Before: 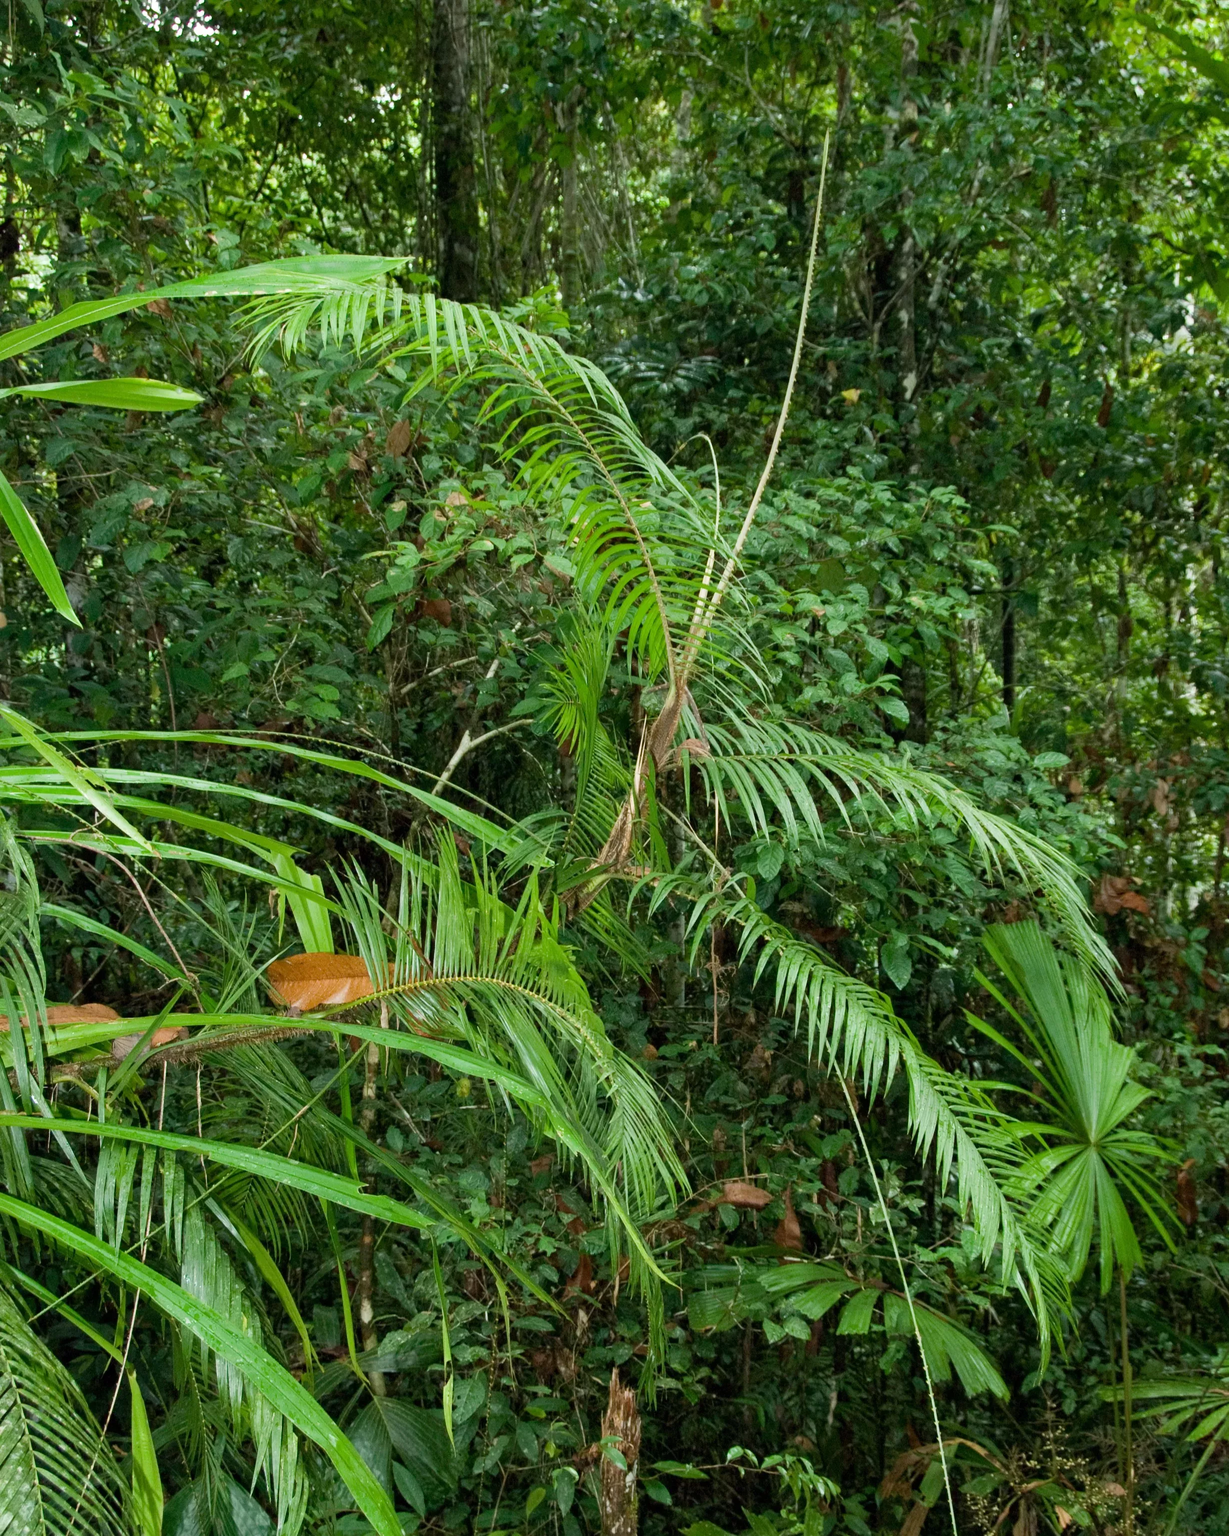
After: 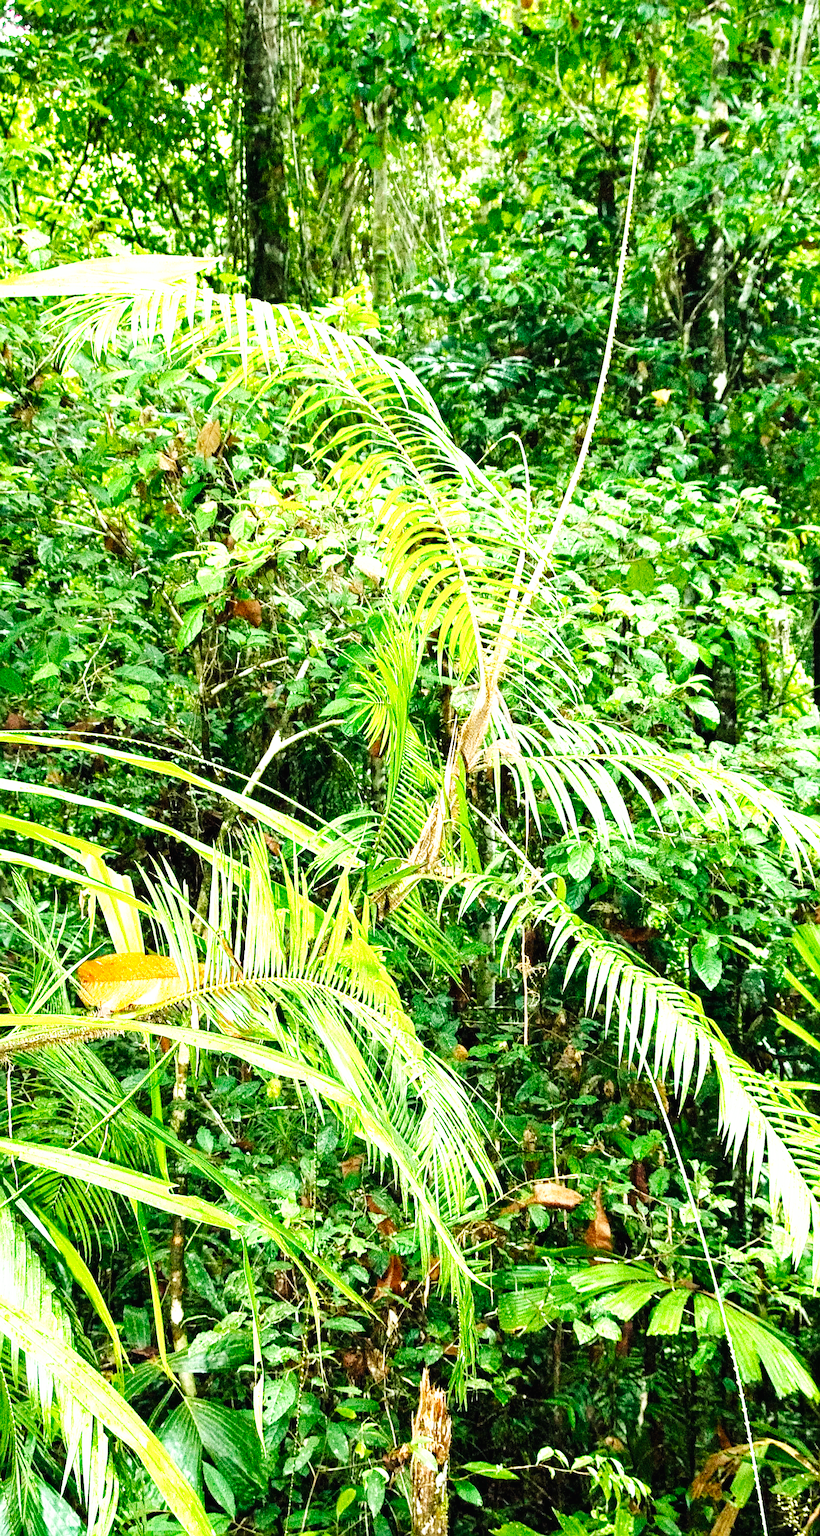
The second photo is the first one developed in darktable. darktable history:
base curve: curves: ch0 [(0, 0.003) (0.001, 0.002) (0.006, 0.004) (0.02, 0.022) (0.048, 0.086) (0.094, 0.234) (0.162, 0.431) (0.258, 0.629) (0.385, 0.8) (0.548, 0.918) (0.751, 0.988) (1, 1)], preserve colors none
crop and rotate: left 15.529%, right 17.691%
tone curve: curves: ch0 [(0, 0) (0.003, 0.002) (0.011, 0.009) (0.025, 0.021) (0.044, 0.037) (0.069, 0.058) (0.1, 0.083) (0.136, 0.122) (0.177, 0.165) (0.224, 0.216) (0.277, 0.277) (0.335, 0.344) (0.399, 0.418) (0.468, 0.499) (0.543, 0.586) (0.623, 0.679) (0.709, 0.779) (0.801, 0.877) (0.898, 0.977) (1, 1)], preserve colors none
exposure: black level correction 0, exposure 0.697 EV, compensate highlight preservation false
sharpen: on, module defaults
